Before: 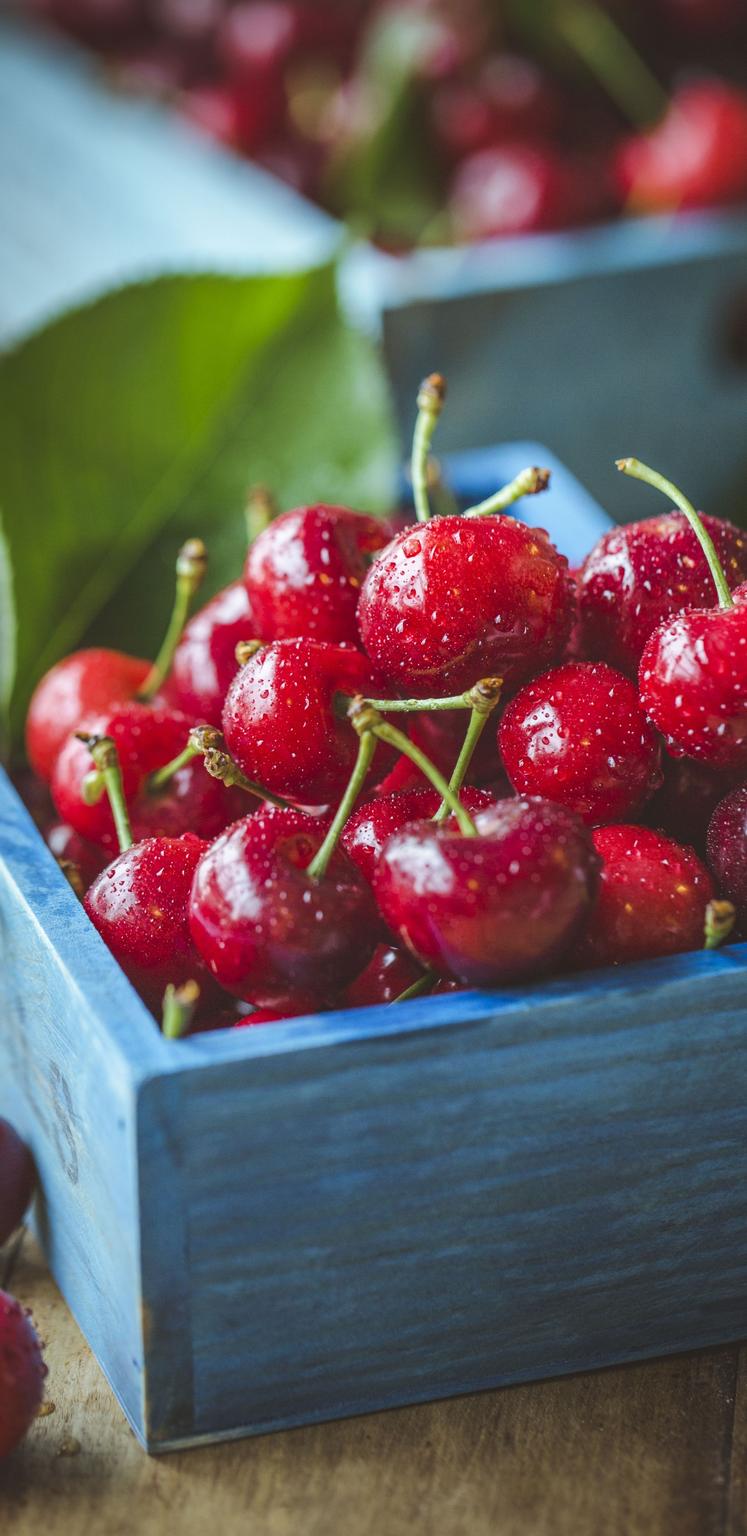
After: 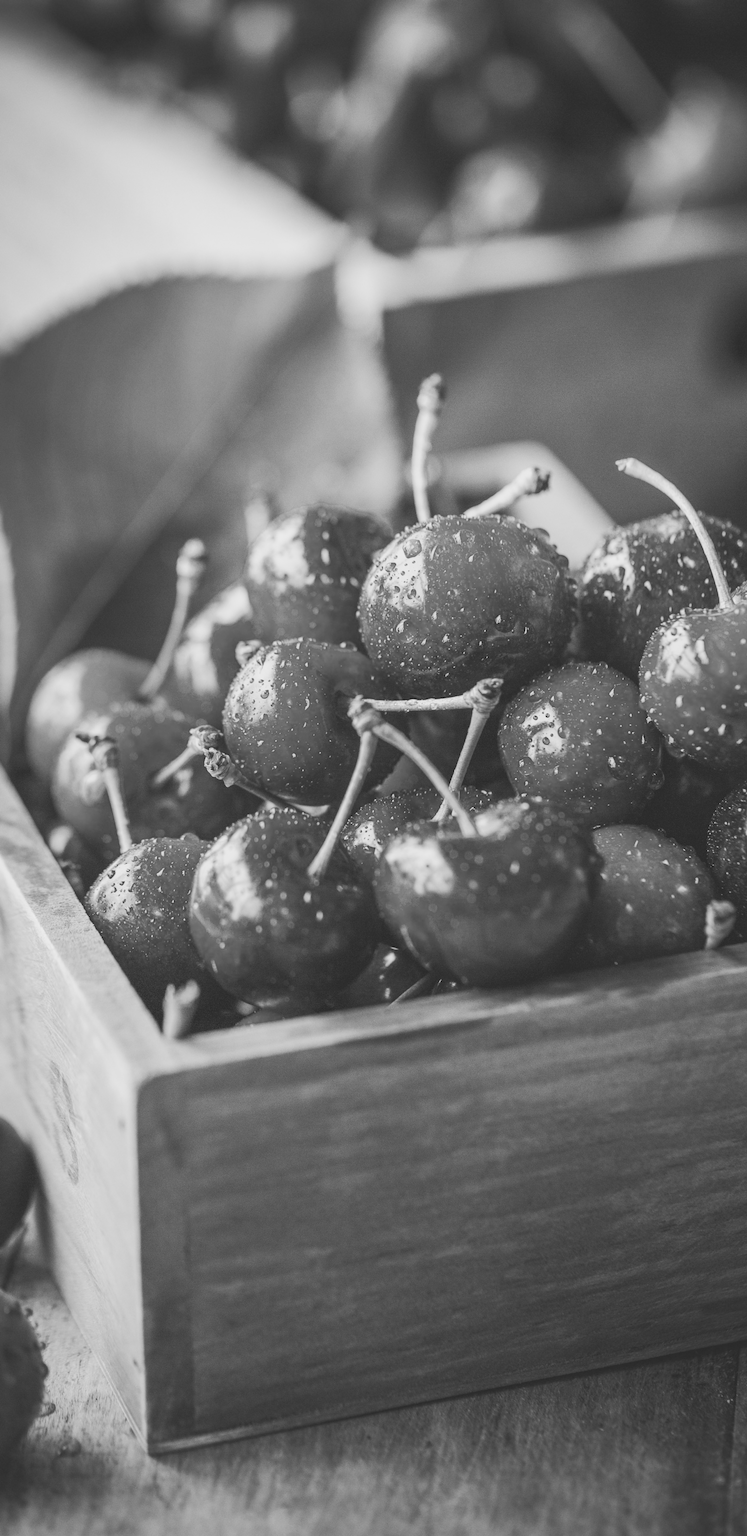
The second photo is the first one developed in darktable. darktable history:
monochrome: on, module defaults
tone curve: curves: ch0 [(0, 0.026) (0.181, 0.223) (0.405, 0.46) (0.456, 0.528) (0.634, 0.728) (0.877, 0.89) (0.984, 0.935)]; ch1 [(0, 0) (0.443, 0.43) (0.492, 0.488) (0.566, 0.579) (0.595, 0.625) (0.65, 0.657) (0.696, 0.725) (1, 1)]; ch2 [(0, 0) (0.33, 0.301) (0.421, 0.443) (0.447, 0.489) (0.495, 0.494) (0.537, 0.57) (0.586, 0.591) (0.663, 0.686) (1, 1)], color space Lab, independent channels, preserve colors none
